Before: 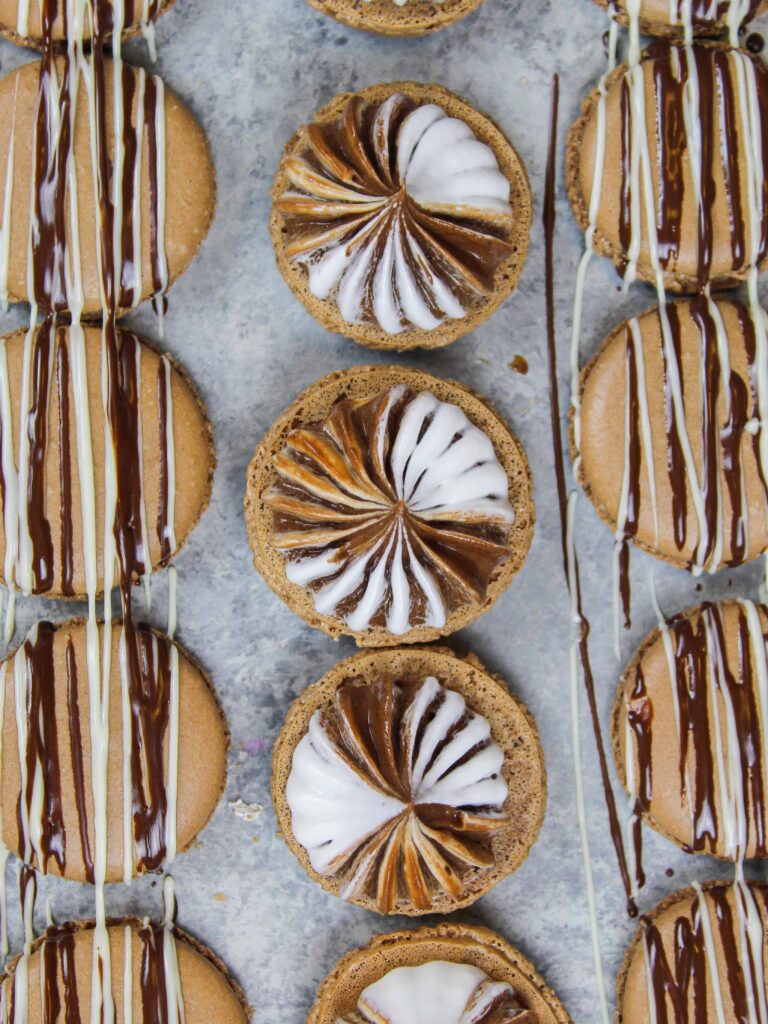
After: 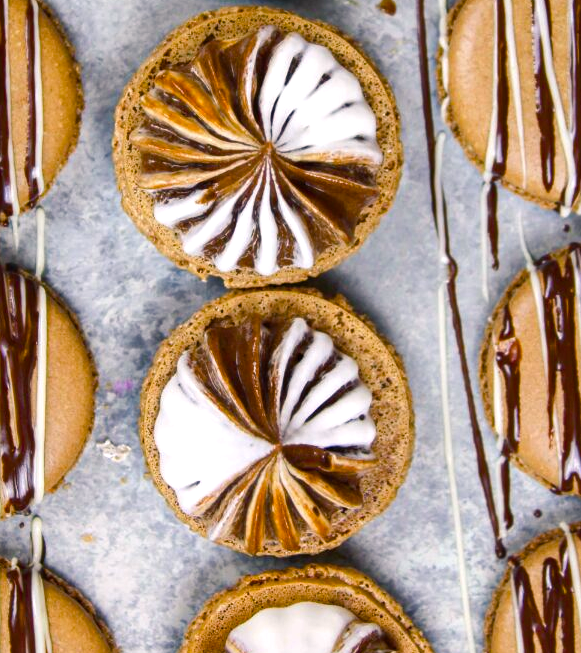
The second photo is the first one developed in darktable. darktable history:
color balance rgb: shadows lift › chroma 4.21%, shadows lift › hue 252.22°, highlights gain › chroma 1.36%, highlights gain › hue 50.24°, perceptual saturation grading › mid-tones 6.33%, perceptual saturation grading › shadows 72.44%, perceptual brilliance grading › highlights 11.59%, contrast 5.05%
crop and rotate: left 17.299%, top 35.115%, right 7.015%, bottom 1.024%
